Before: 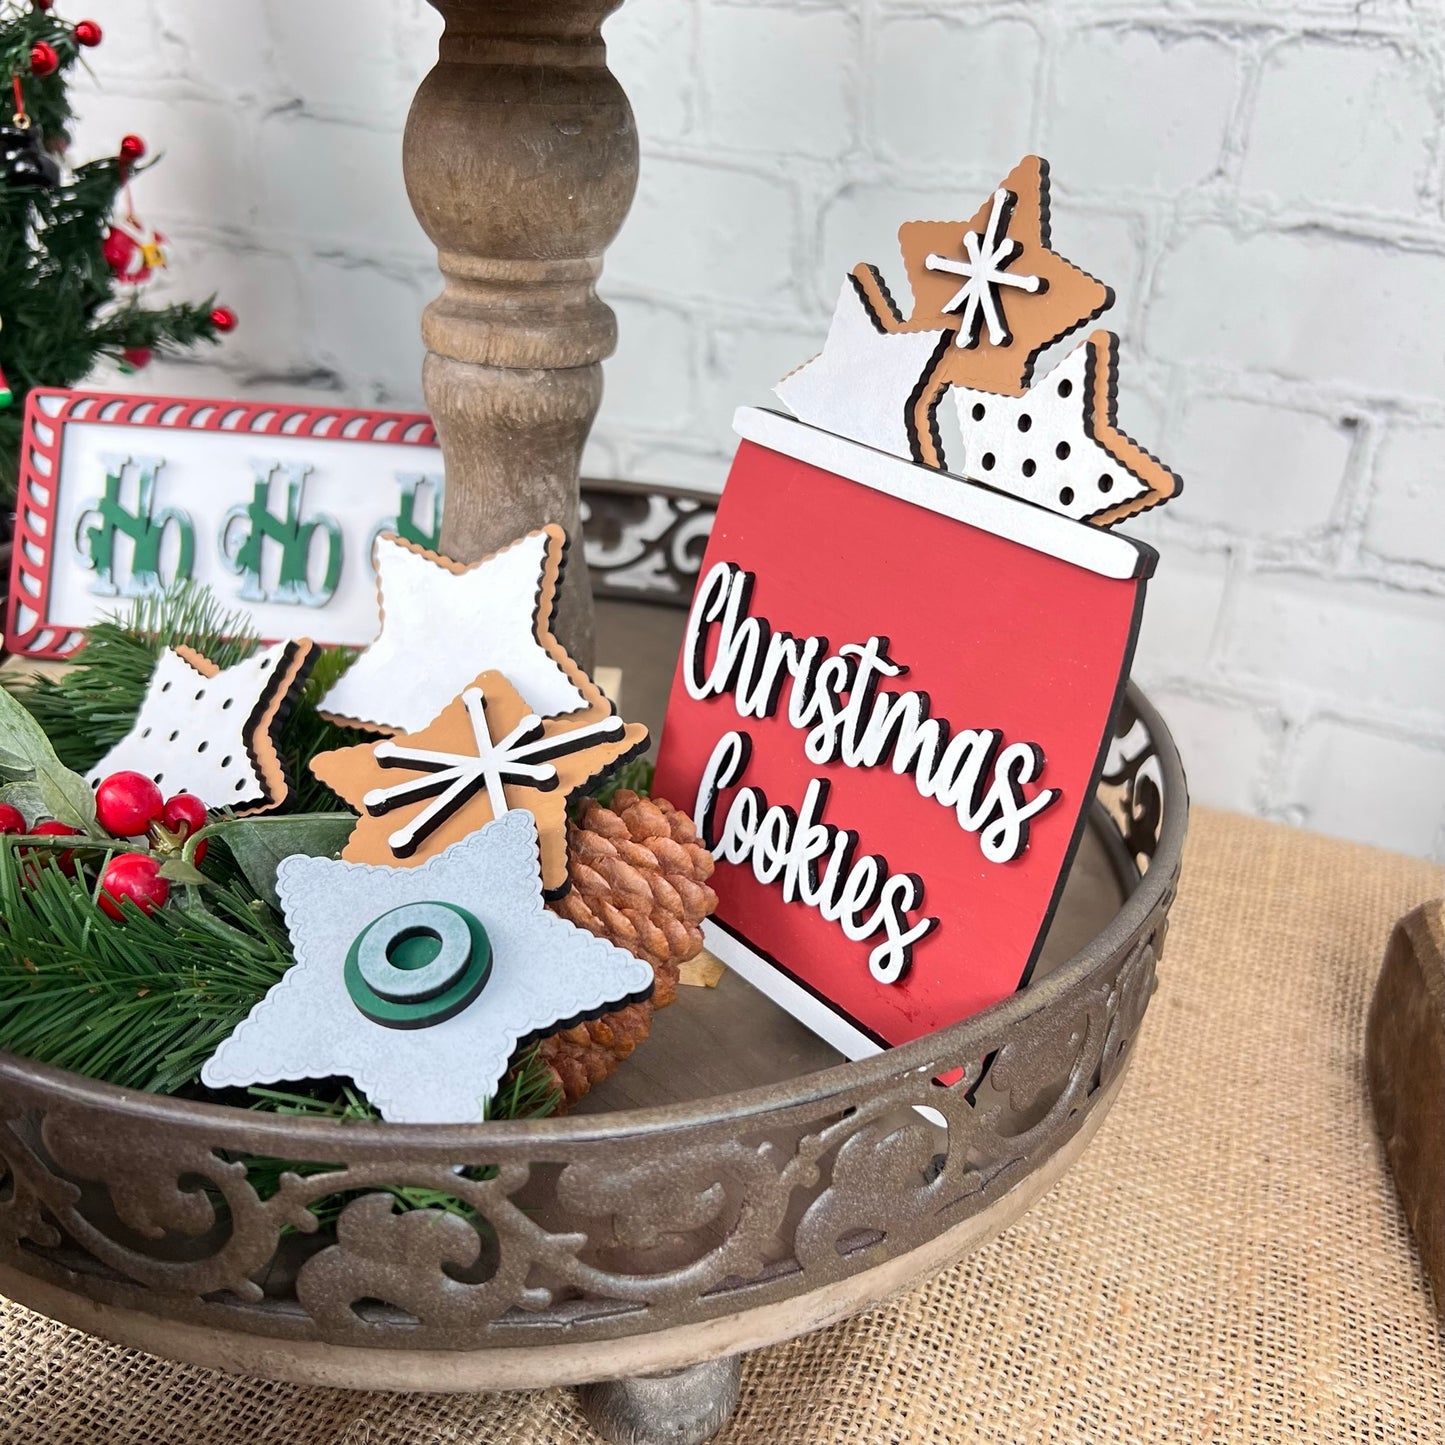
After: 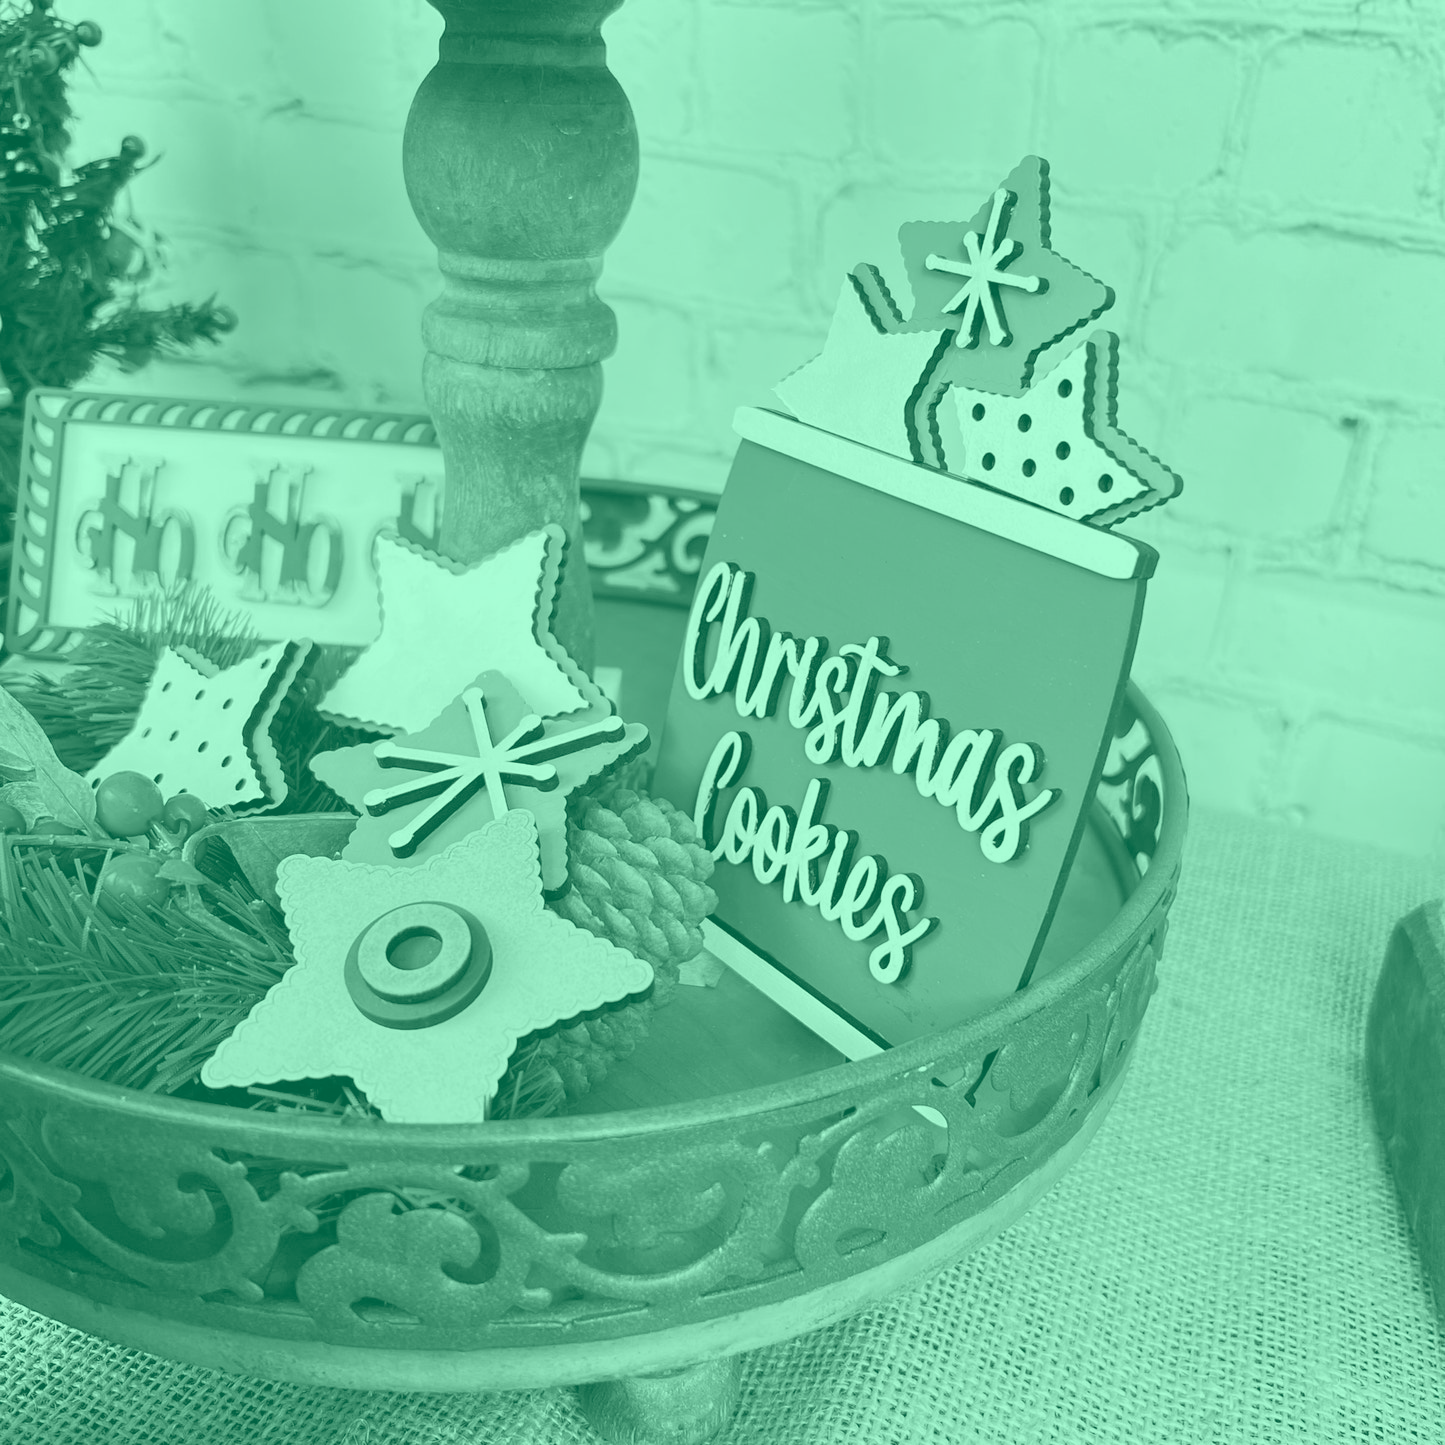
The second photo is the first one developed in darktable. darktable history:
colorize: hue 147.6°, saturation 65%, lightness 21.64%
exposure: exposure 0.559 EV, compensate highlight preservation false
